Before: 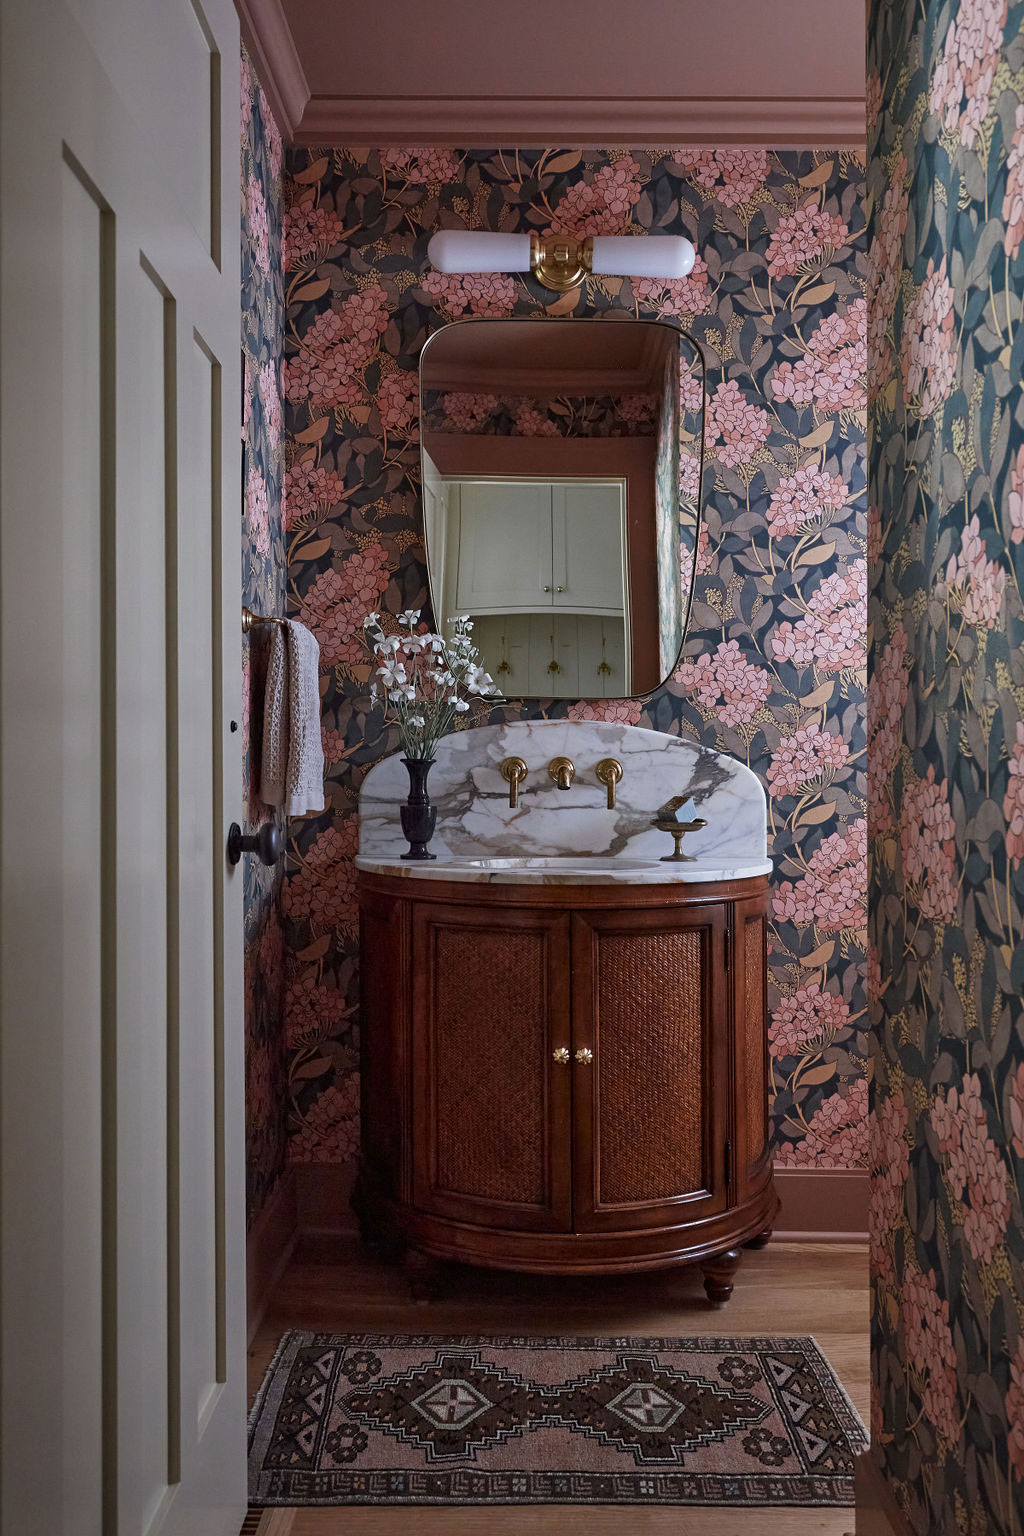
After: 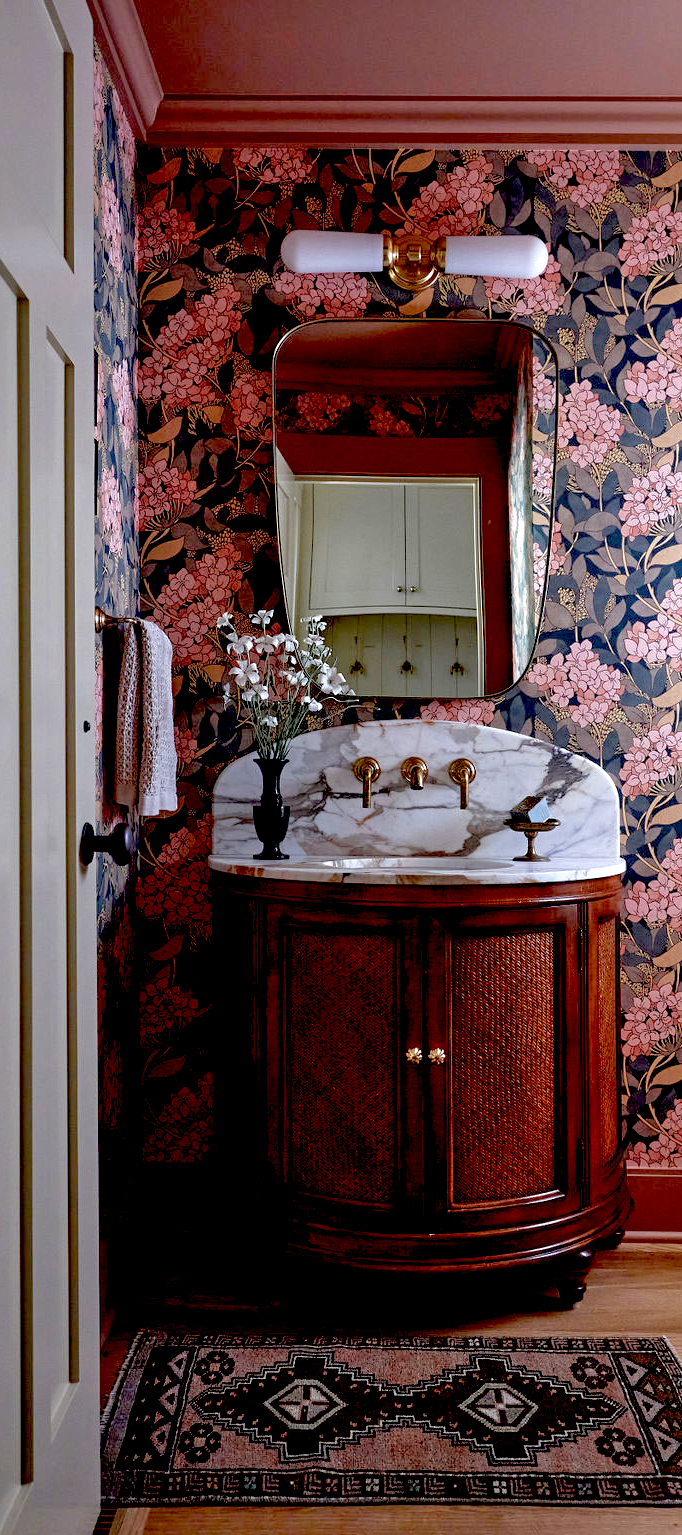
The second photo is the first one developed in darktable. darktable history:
tone equalizer: -8 EV 0.25 EV, -7 EV 0.417 EV, -6 EV 0.417 EV, -5 EV 0.25 EV, -3 EV -0.25 EV, -2 EV -0.417 EV, -1 EV -0.417 EV, +0 EV -0.25 EV, edges refinement/feathering 500, mask exposure compensation -1.57 EV, preserve details guided filter
exposure: black level correction 0.035, exposure 0.9 EV, compensate highlight preservation false
crop and rotate: left 14.385%, right 18.948%
